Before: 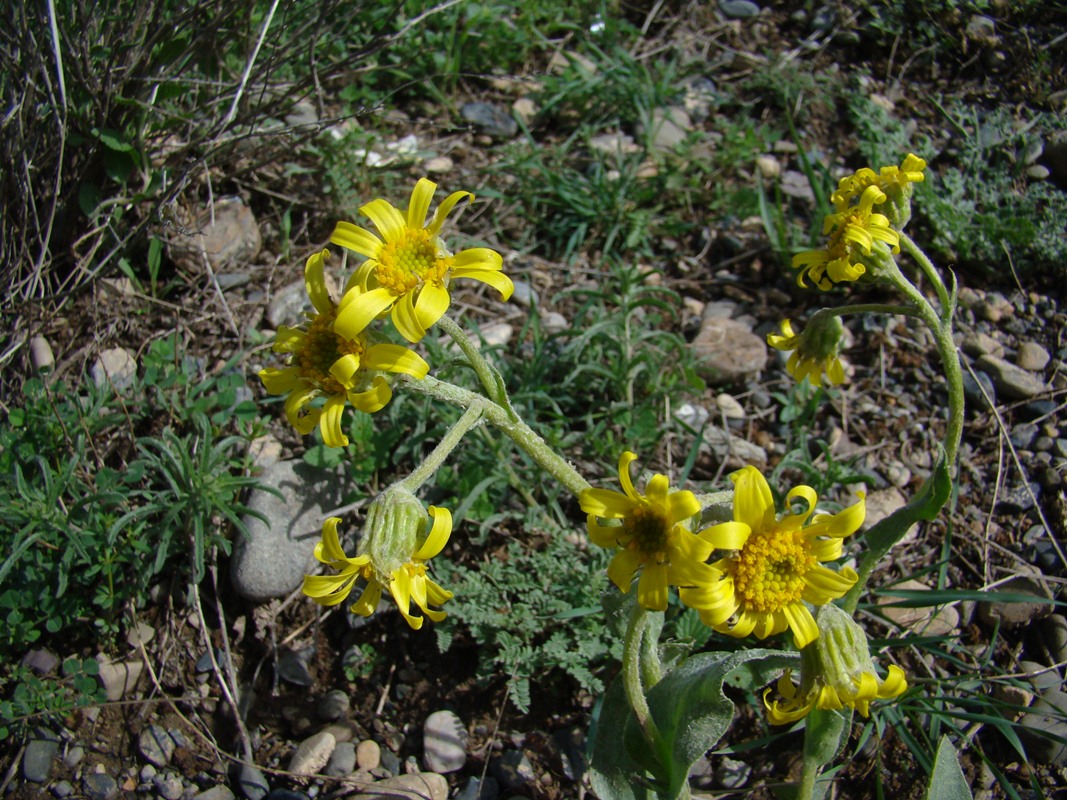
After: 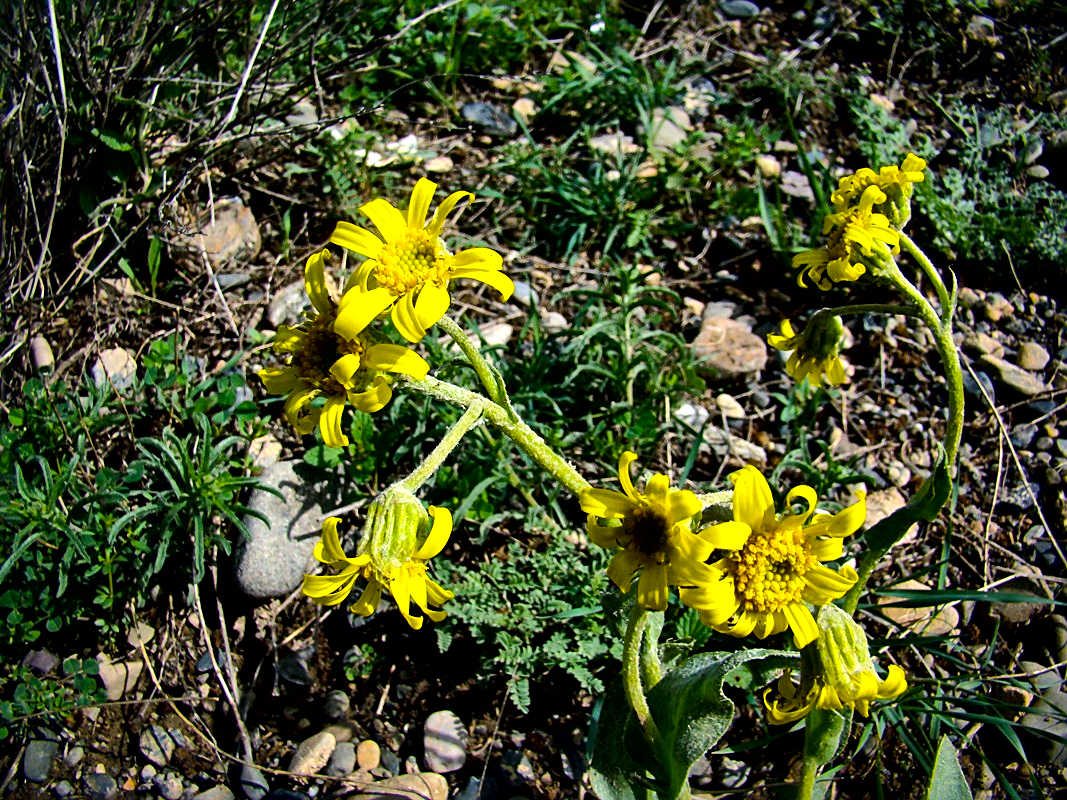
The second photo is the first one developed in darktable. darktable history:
sharpen: on, module defaults
color balance rgb: shadows lift › chroma 2.009%, shadows lift › hue 248.05°, highlights gain › chroma 0.875%, highlights gain › hue 29.5°, perceptual saturation grading › global saturation 29.969%, perceptual brilliance grading › highlights 18.135%, perceptual brilliance grading › mid-tones 31.736%, perceptual brilliance grading › shadows -31.311%, global vibrance 44.346%
local contrast: mode bilateral grid, contrast 43, coarseness 70, detail 215%, midtone range 0.2
